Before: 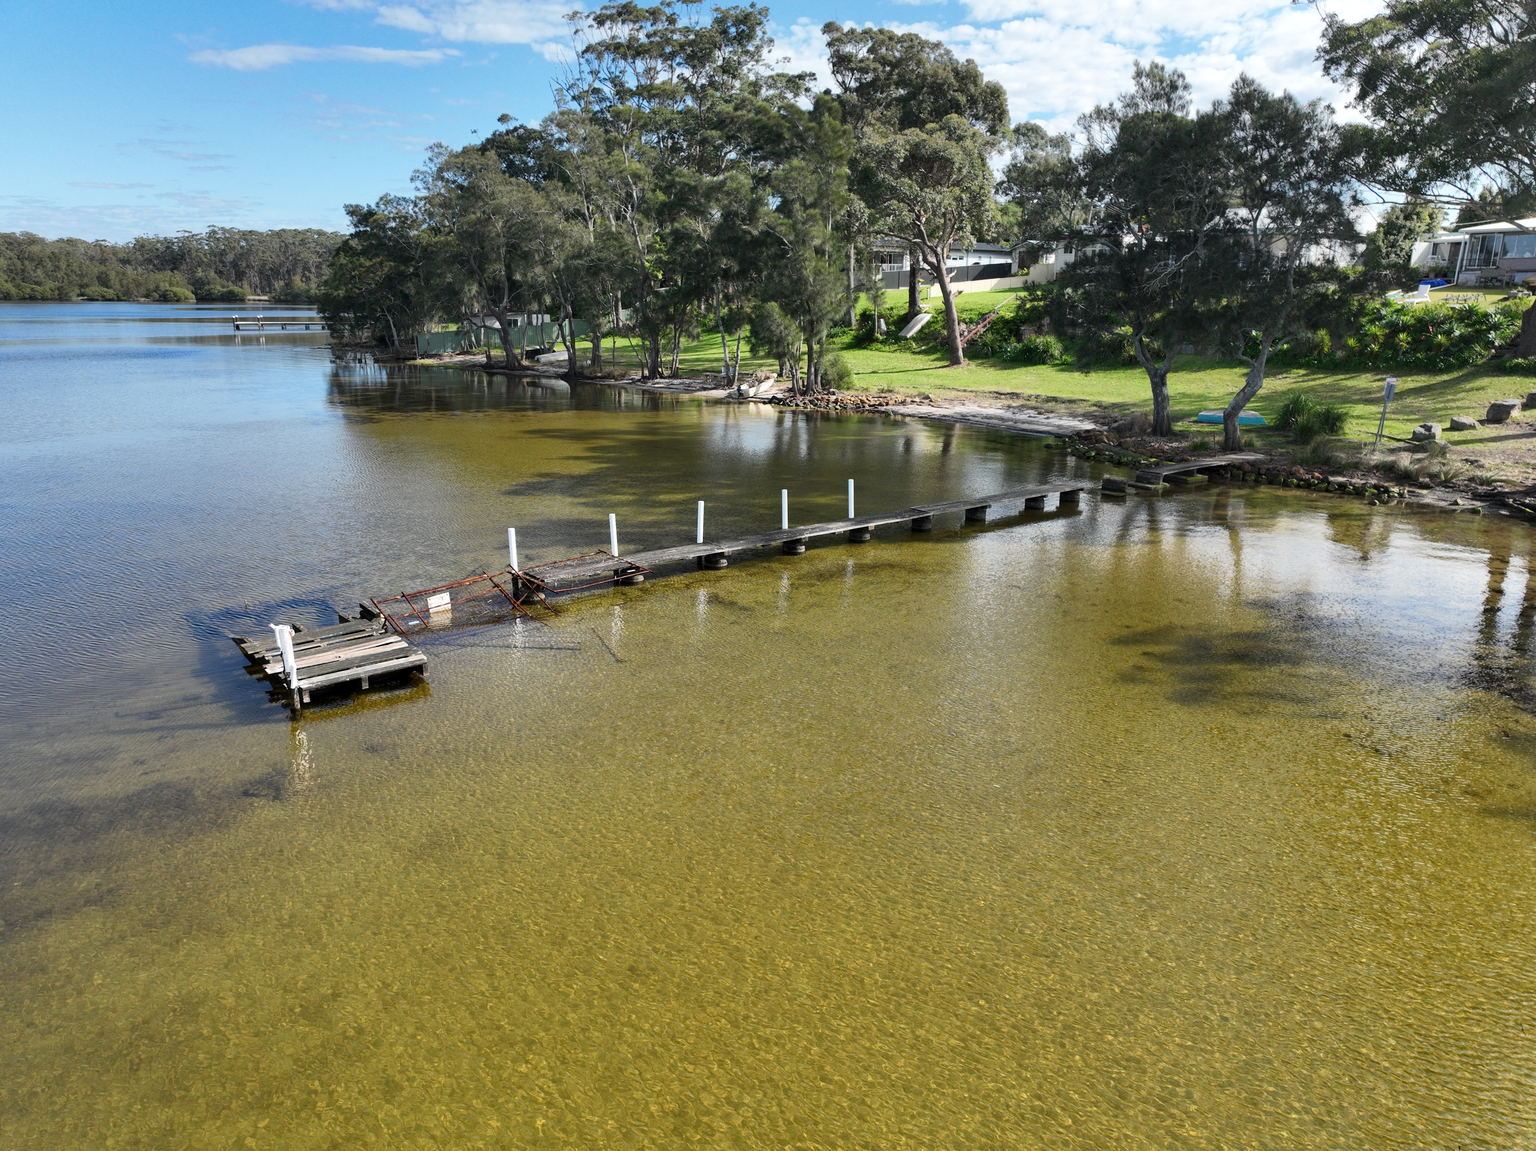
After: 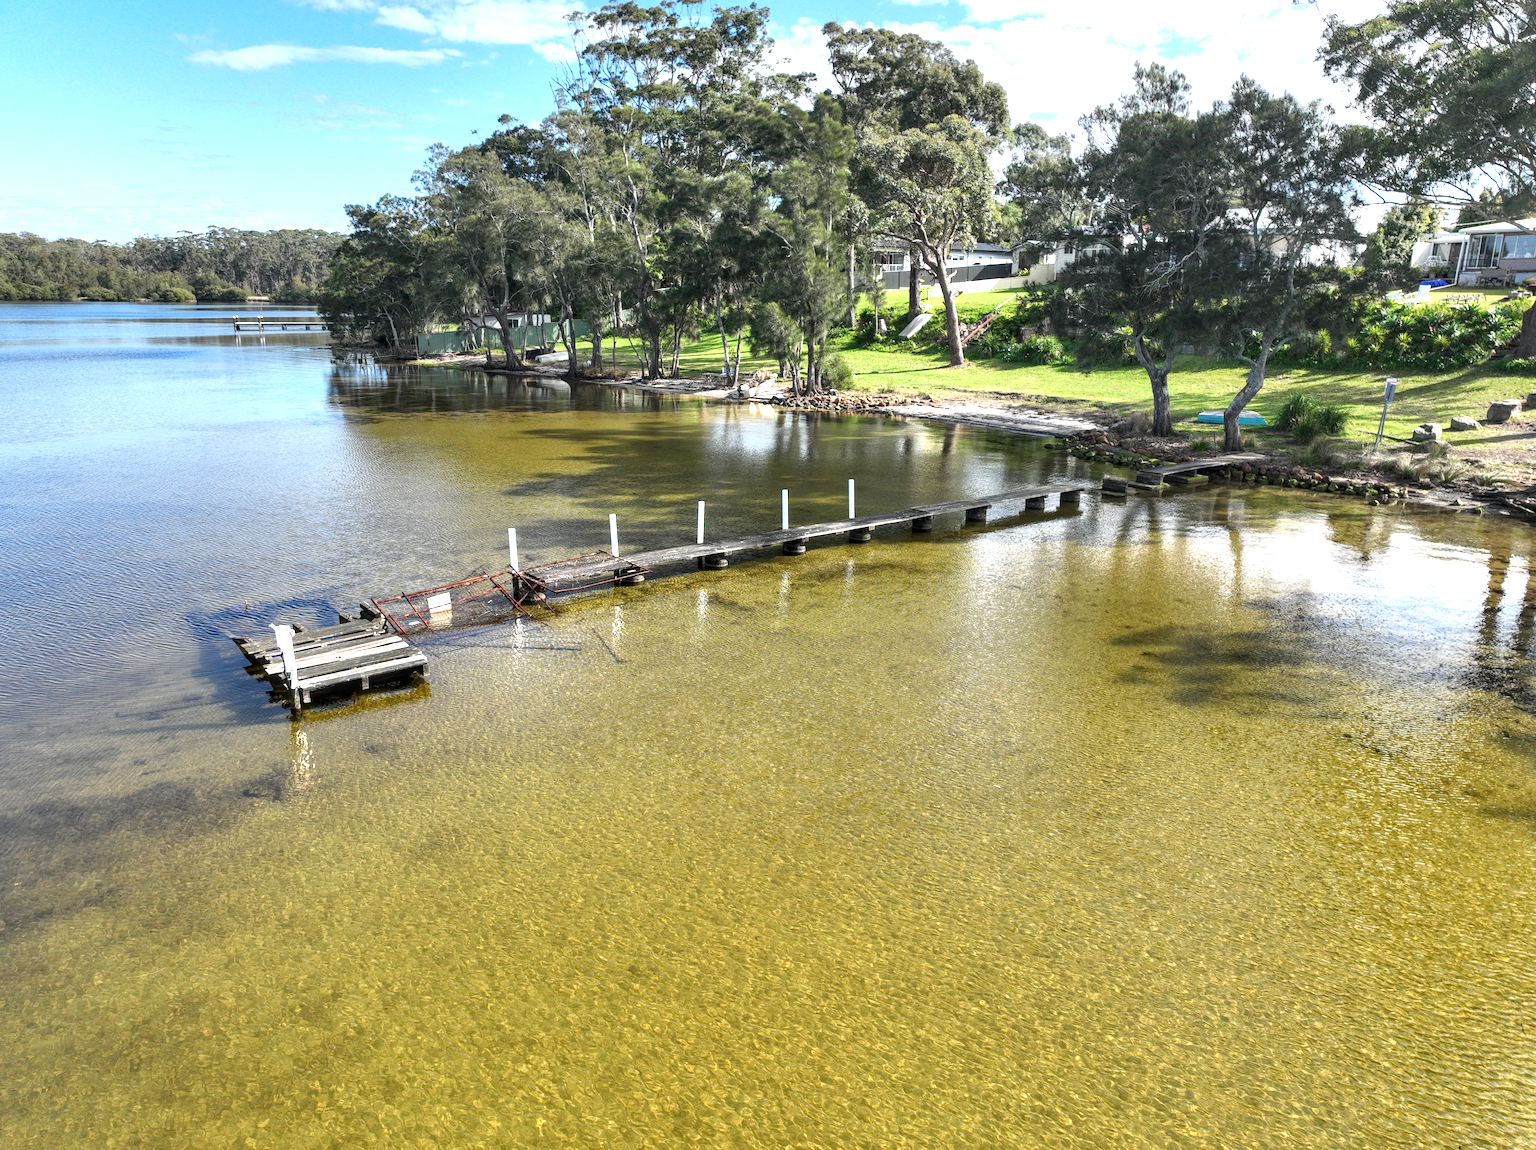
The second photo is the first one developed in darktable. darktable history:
exposure: exposure 0.744 EV, compensate highlight preservation false
local contrast: on, module defaults
